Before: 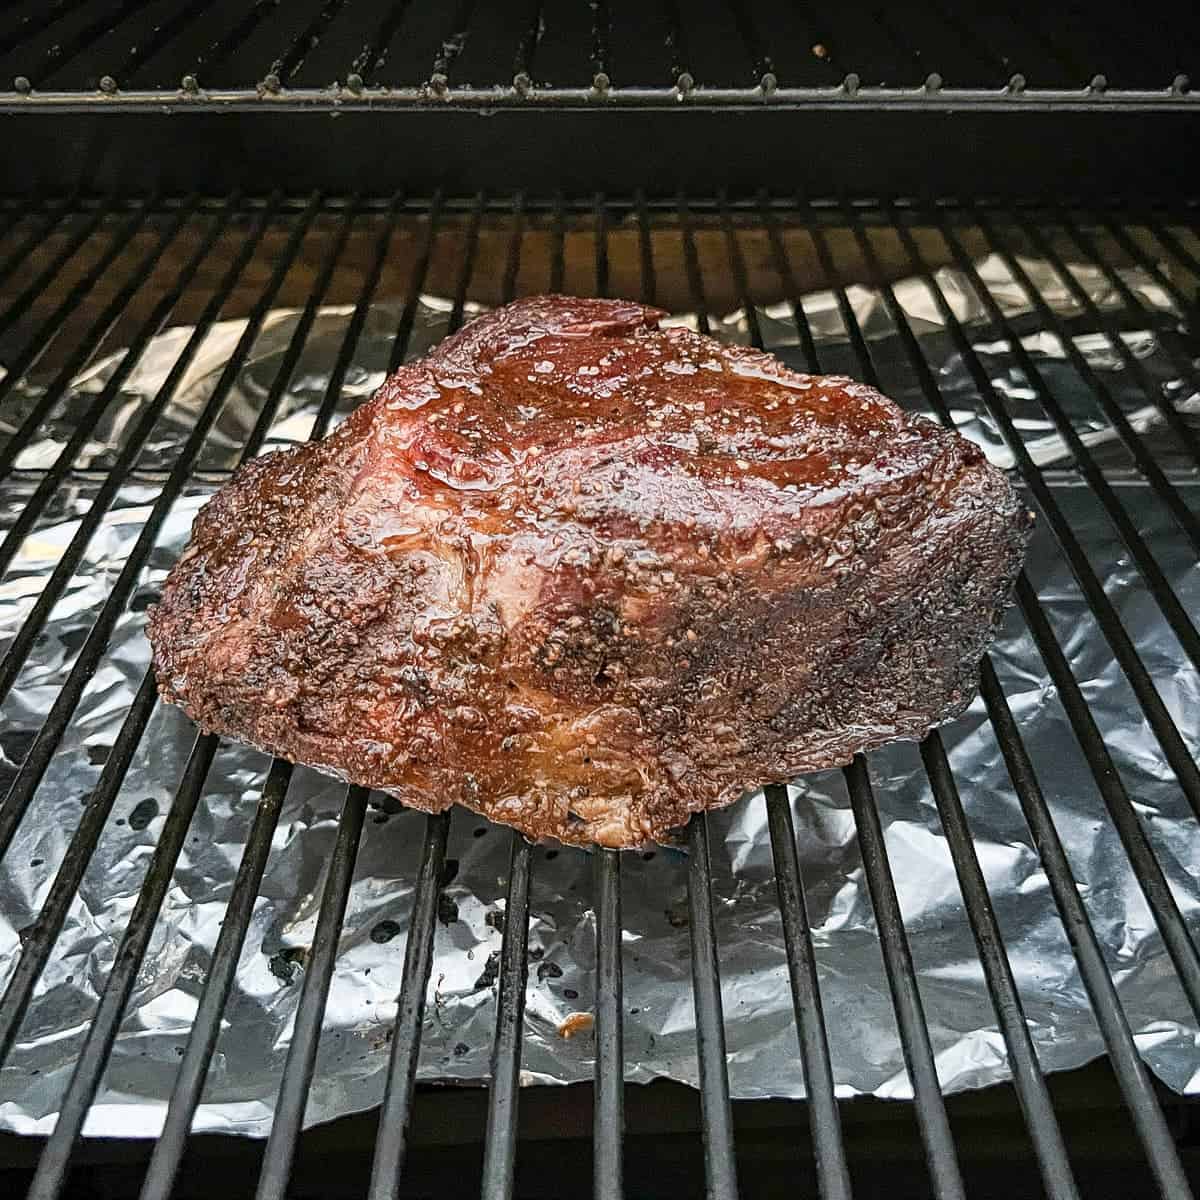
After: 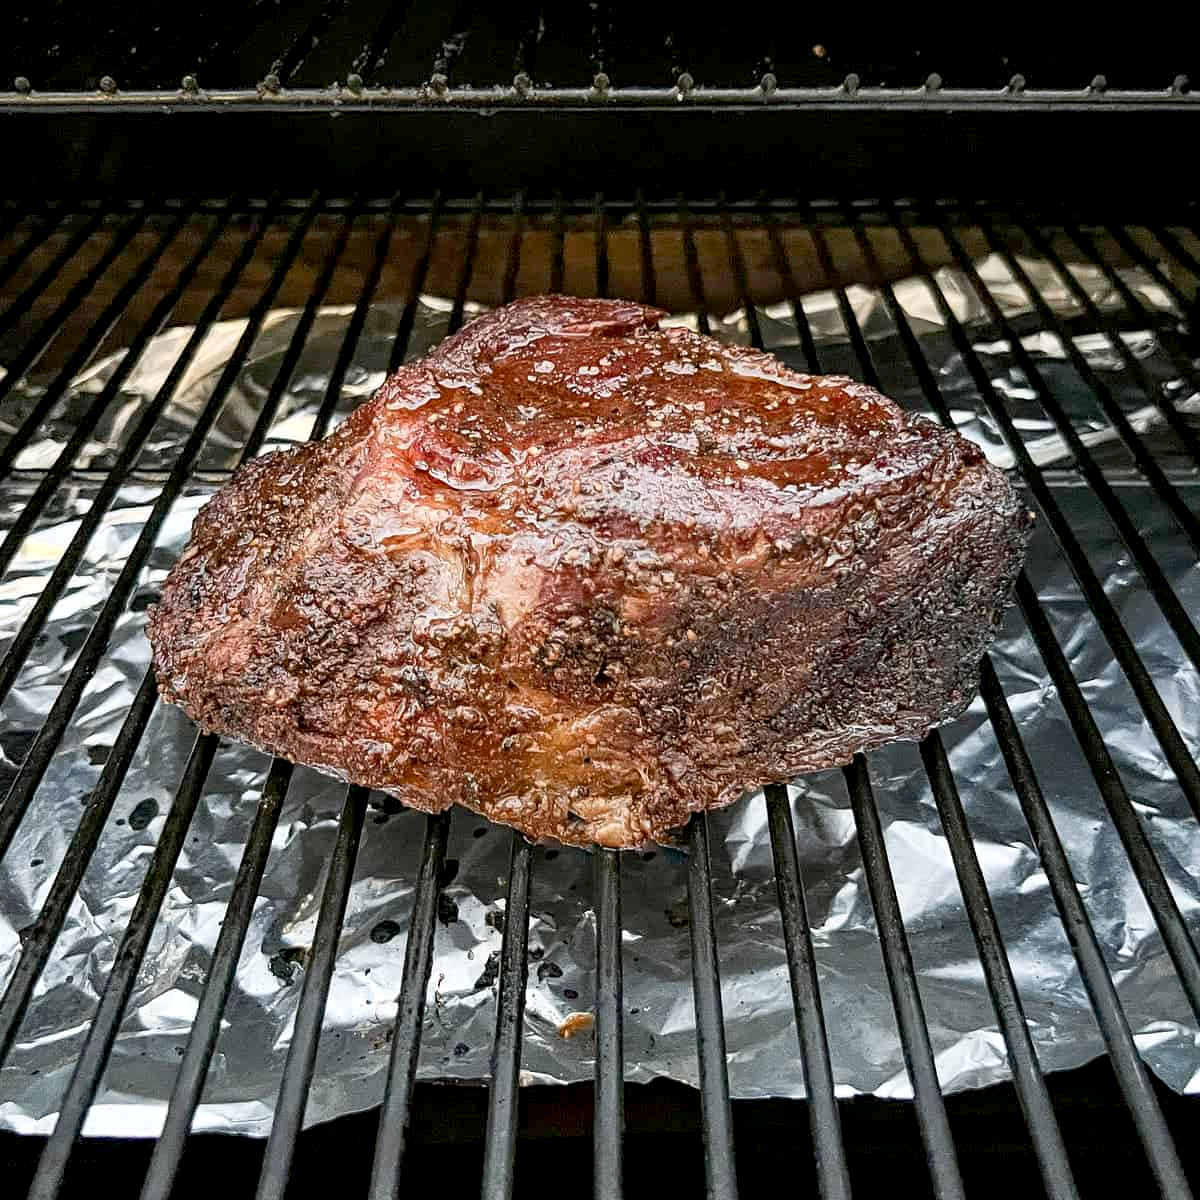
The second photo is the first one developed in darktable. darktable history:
exposure: black level correction 0.007, exposure 0.098 EV, compensate exposure bias true, compensate highlight preservation false
